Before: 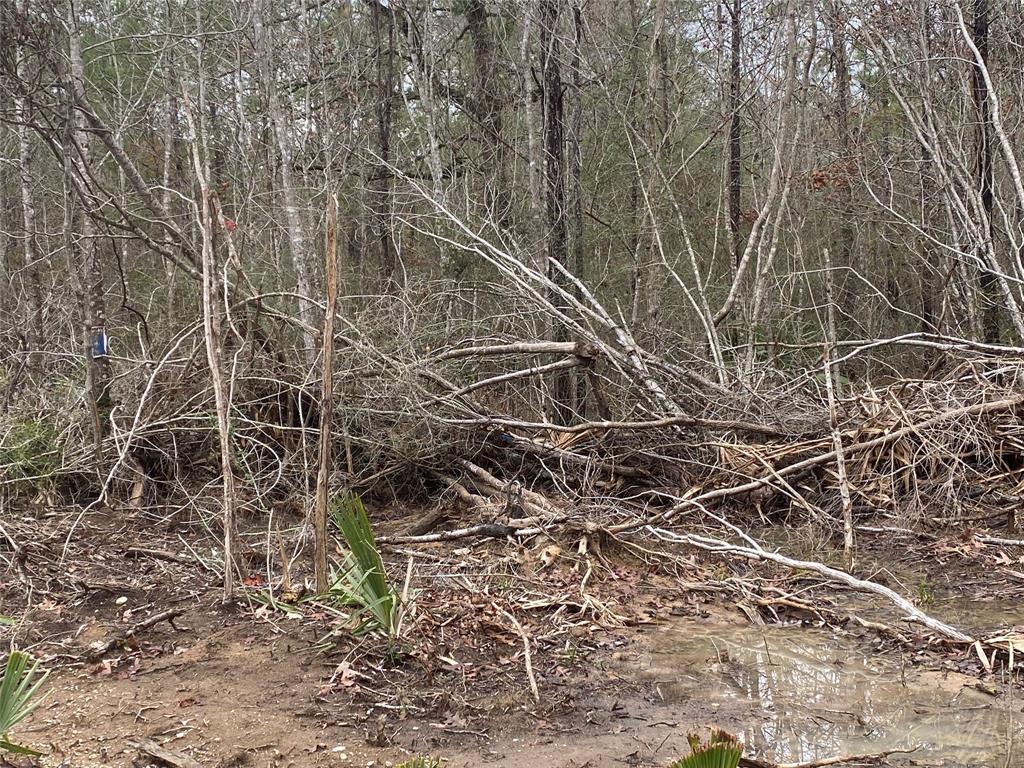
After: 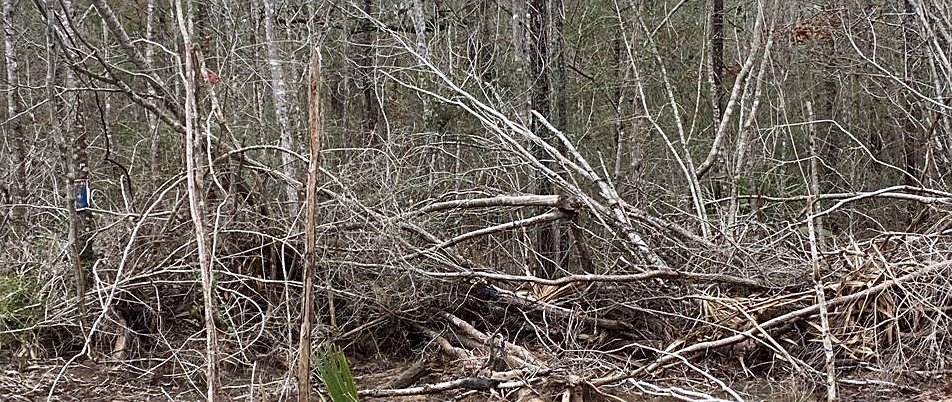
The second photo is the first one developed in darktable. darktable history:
haze removal: compatibility mode true, adaptive false
contrast brightness saturation: contrast 0.07
sharpen: radius 1.864, amount 0.398, threshold 1.271
local contrast: mode bilateral grid, contrast 20, coarseness 50, detail 120%, midtone range 0.2
crop: left 1.744%, top 19.225%, right 5.069%, bottom 28.357%
white balance: red 0.983, blue 1.036
